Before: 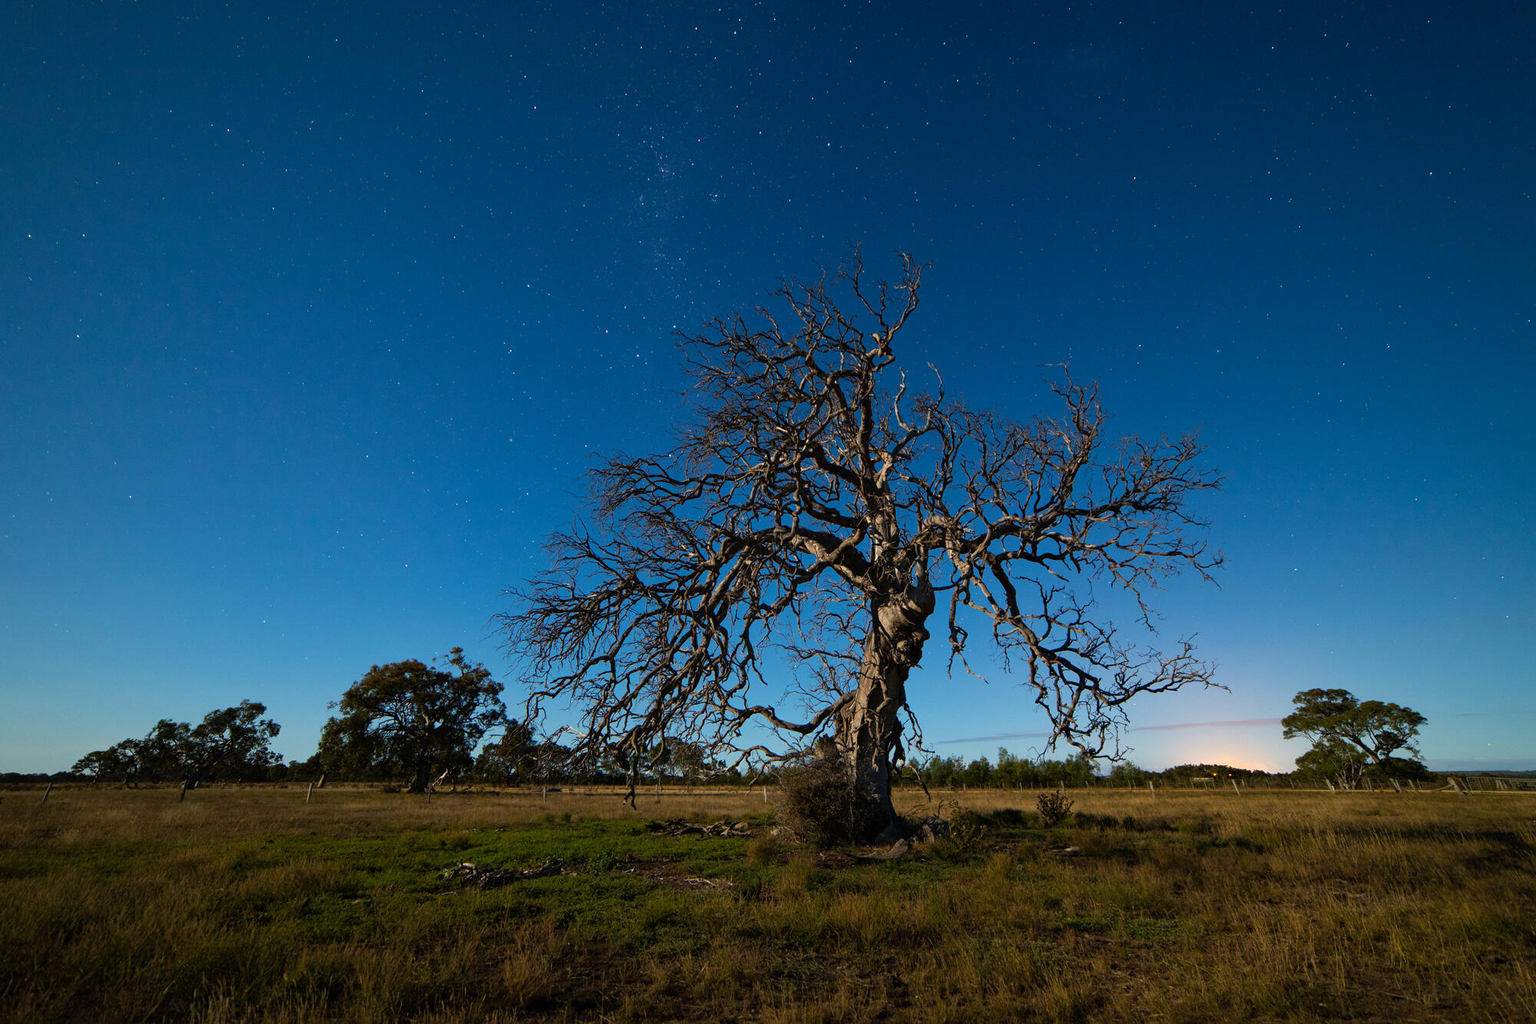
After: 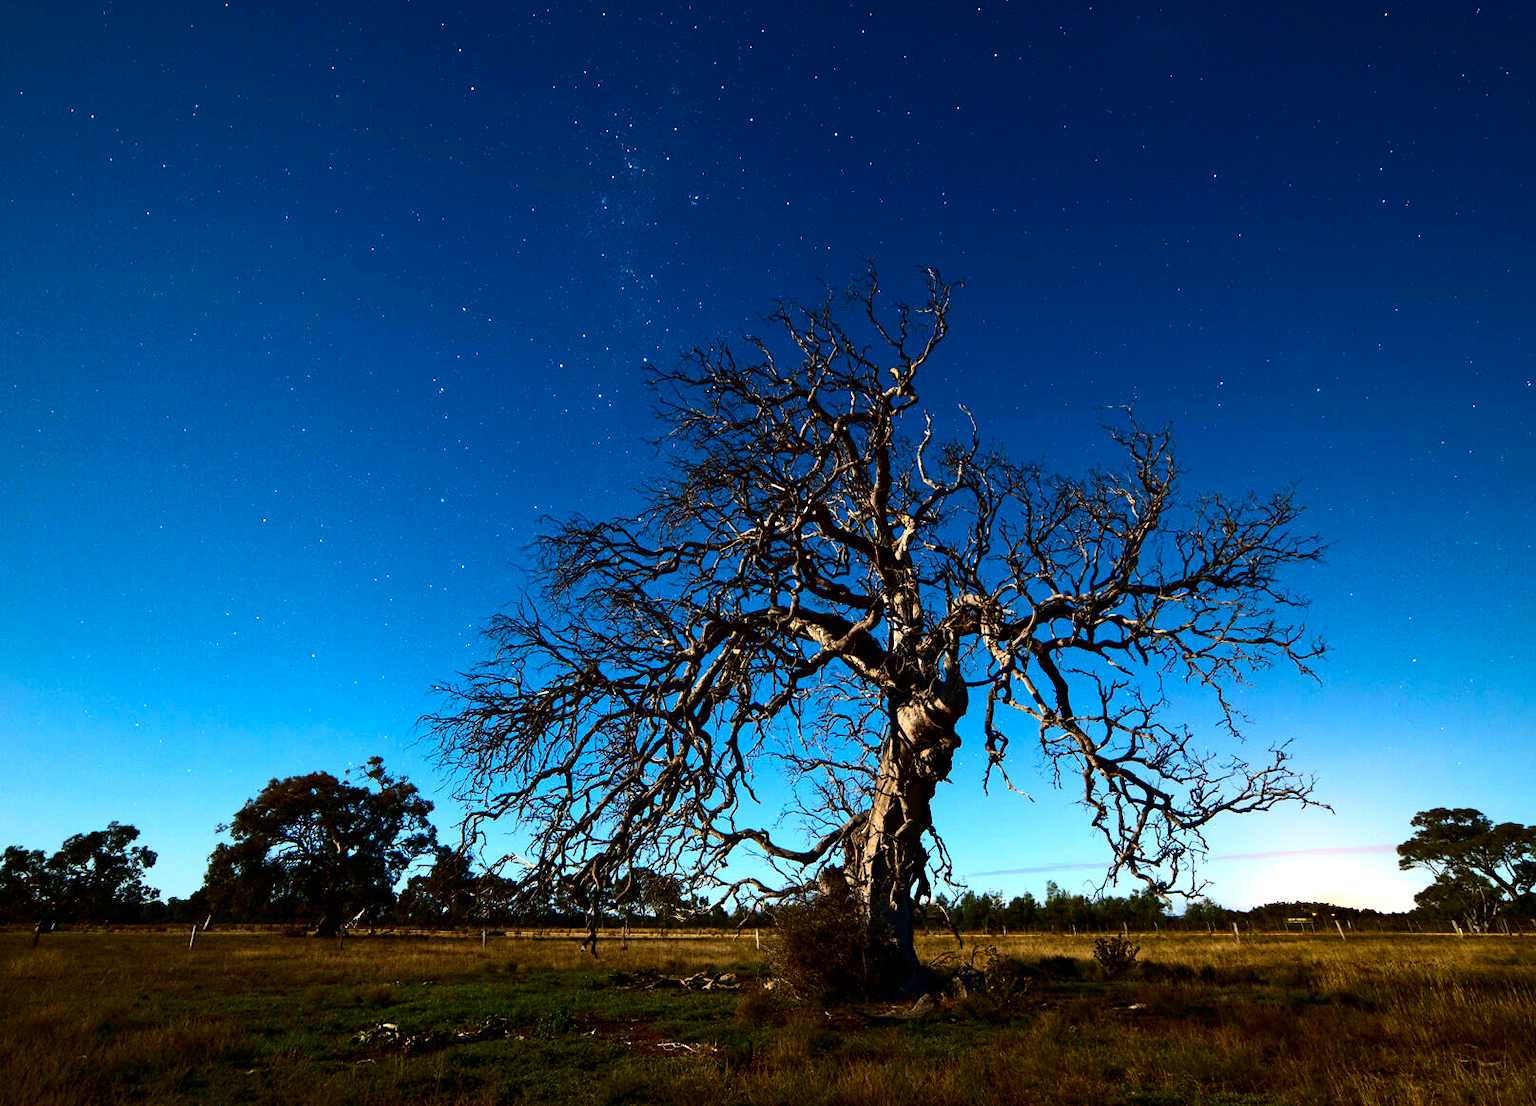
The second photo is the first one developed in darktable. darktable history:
crop: left 10.009%, top 3.592%, right 9.234%, bottom 9.161%
exposure: exposure 0.946 EV, compensate highlight preservation false
contrast brightness saturation: contrast 0.244, brightness -0.232, saturation 0.136
